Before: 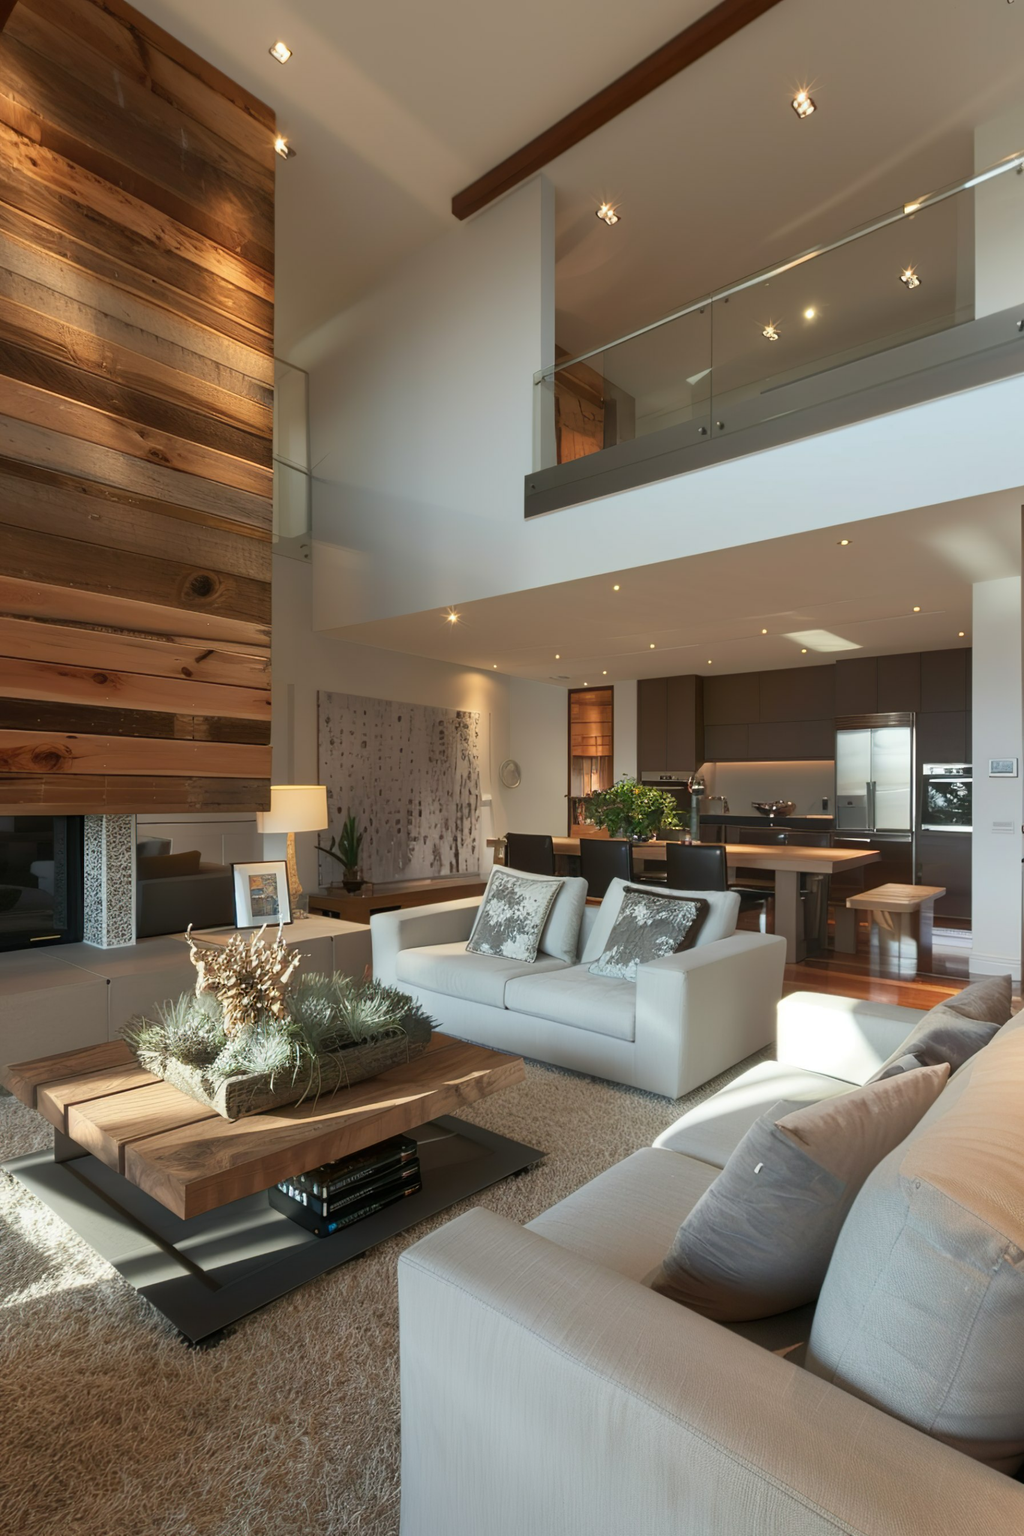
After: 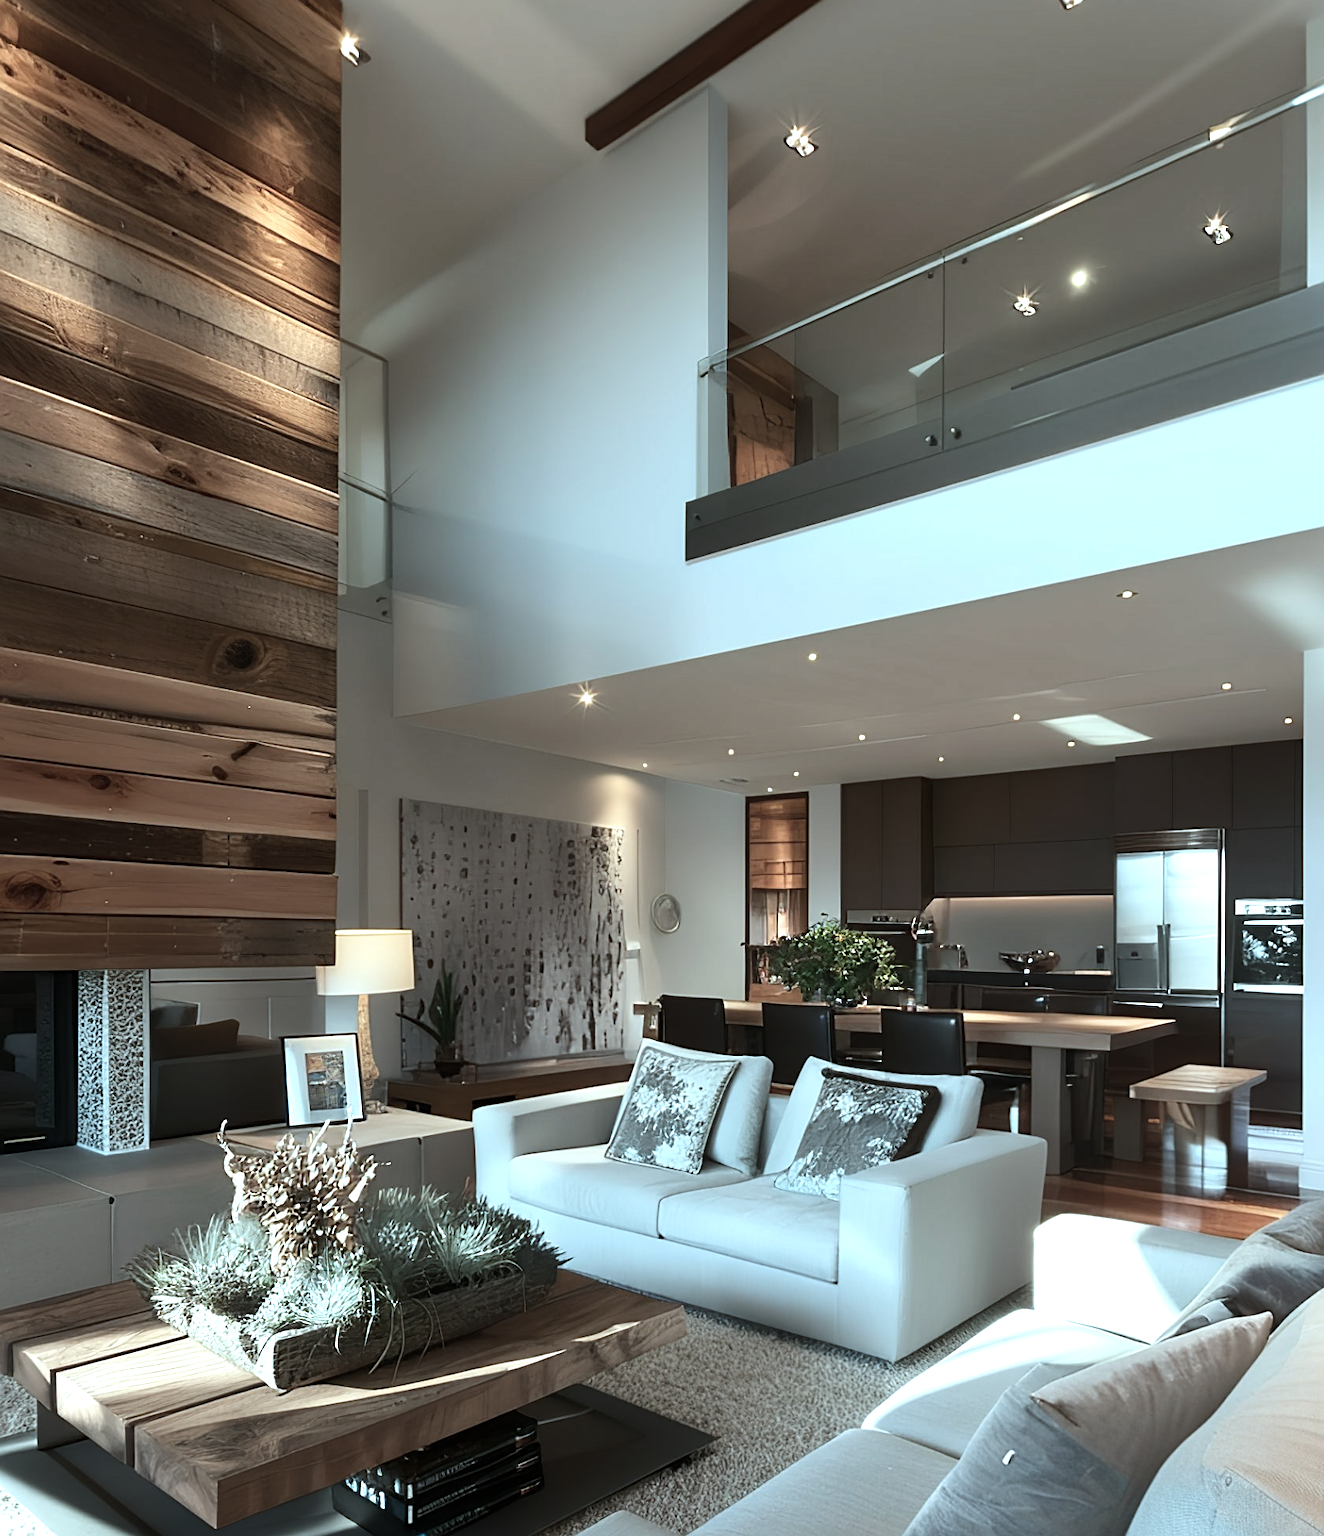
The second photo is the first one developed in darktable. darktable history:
color correction: highlights a* -12.64, highlights b* -18.1, saturation 0.7
sharpen: on, module defaults
tone equalizer: -8 EV -0.75 EV, -7 EV -0.7 EV, -6 EV -0.6 EV, -5 EV -0.4 EV, -3 EV 0.4 EV, -2 EV 0.6 EV, -1 EV 0.7 EV, +0 EV 0.75 EV, edges refinement/feathering 500, mask exposure compensation -1.57 EV, preserve details no
crop: left 2.737%, top 7.287%, right 3.421%, bottom 20.179%
